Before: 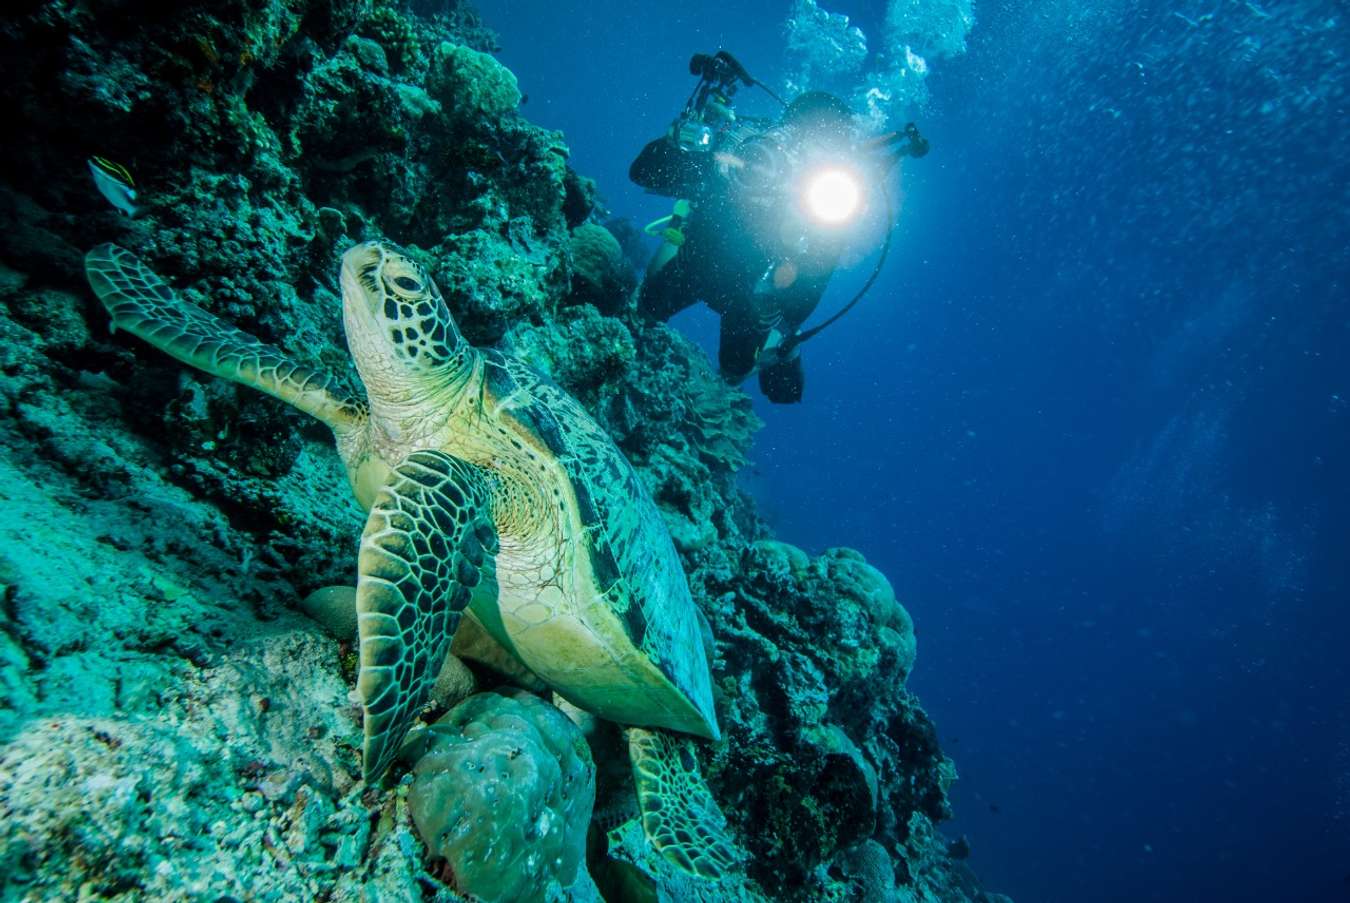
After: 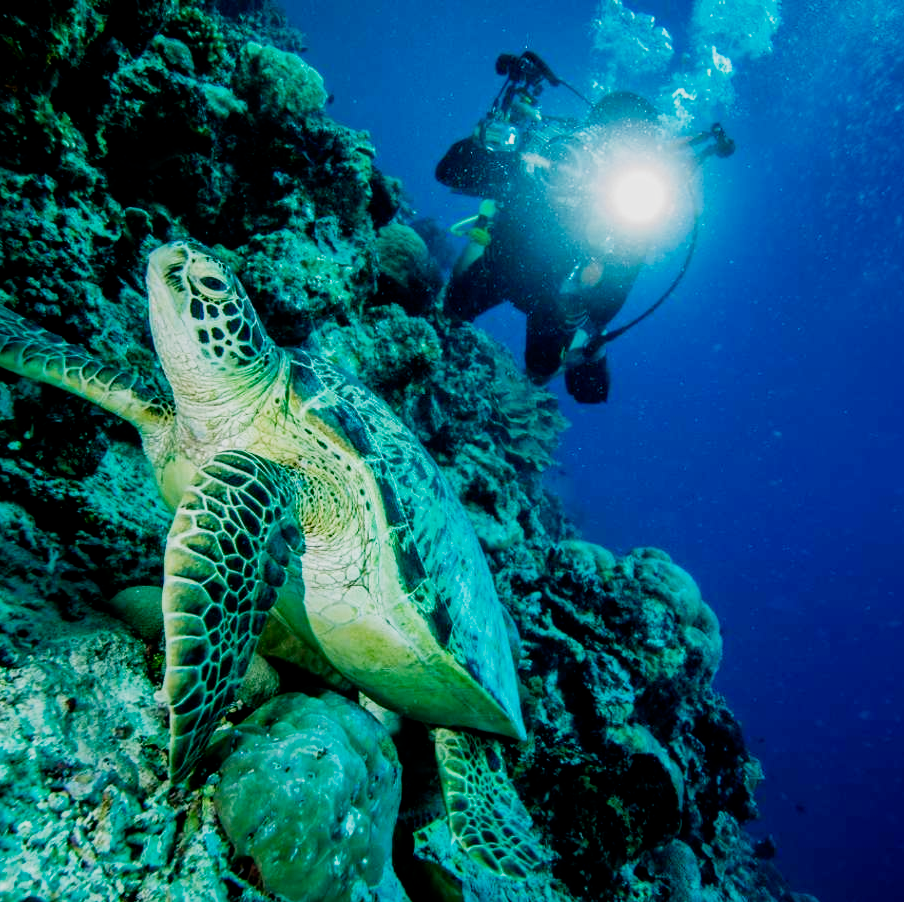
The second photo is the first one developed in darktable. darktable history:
filmic rgb: middle gray luminance 10.24%, black relative exposure -8.65 EV, white relative exposure 3.3 EV, threshold 5.97 EV, target black luminance 0%, hardness 5.2, latitude 44.67%, contrast 1.313, highlights saturation mix 4.11%, shadows ↔ highlights balance 23.9%, preserve chrominance no, color science v5 (2021), contrast in shadows safe, contrast in highlights safe, enable highlight reconstruction true
crop and rotate: left 14.411%, right 18.592%
